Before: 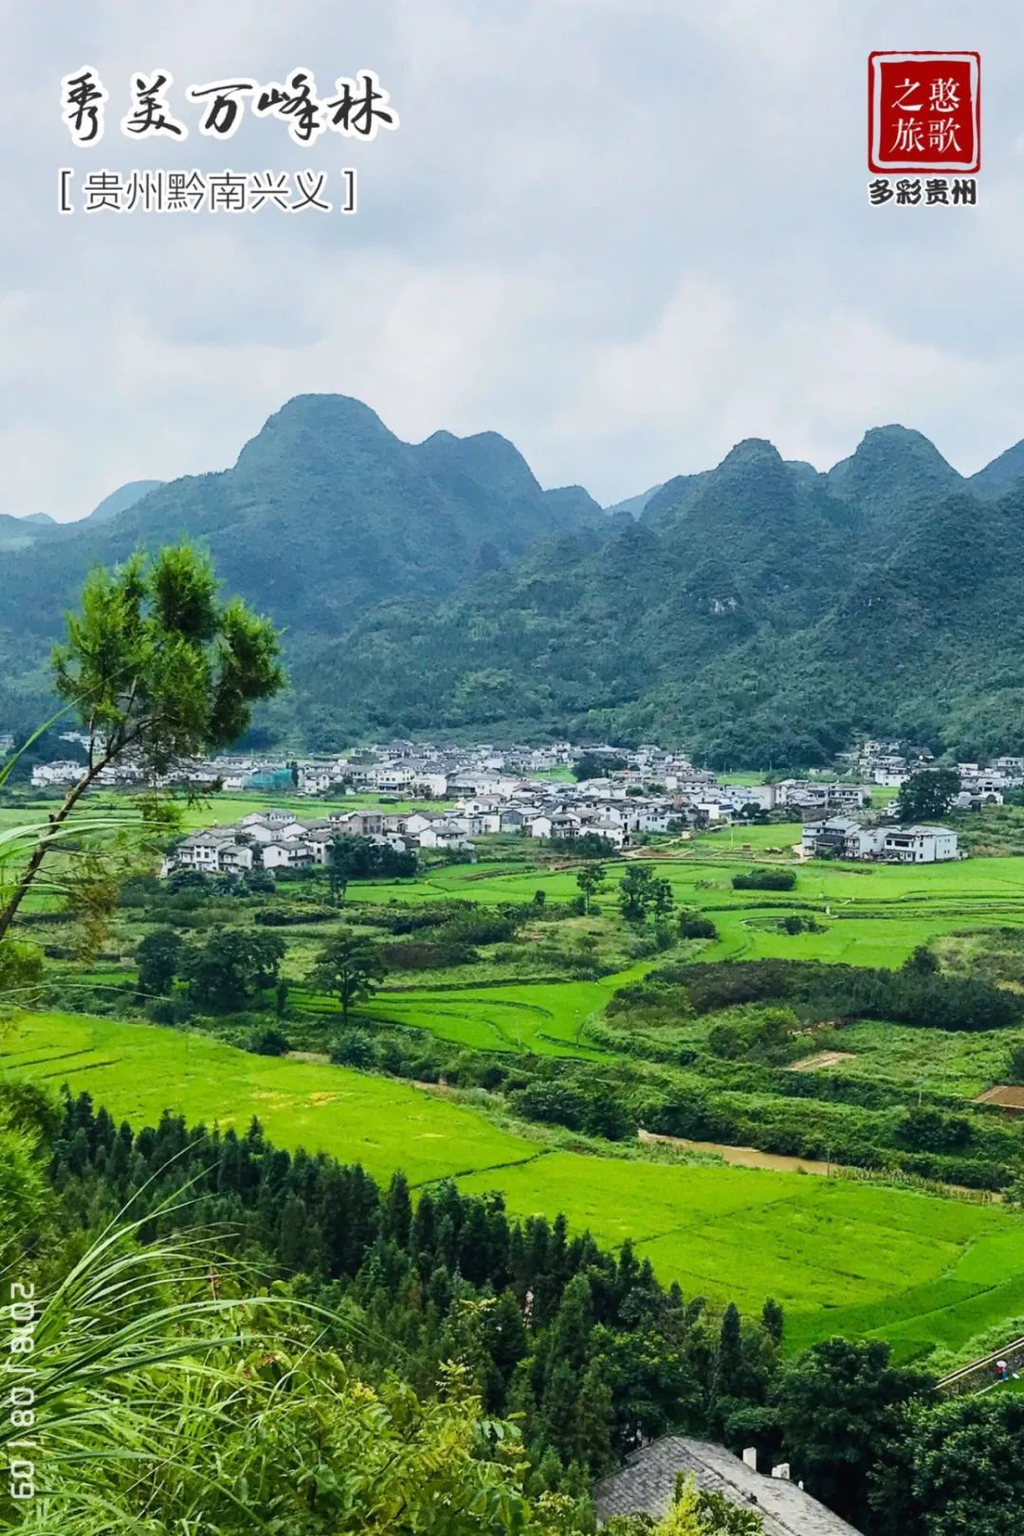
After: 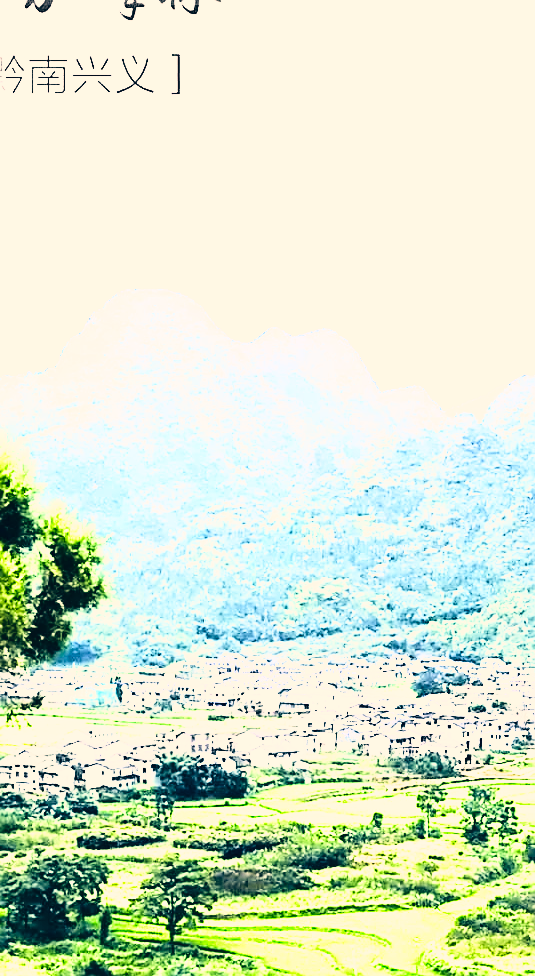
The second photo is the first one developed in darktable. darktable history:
contrast brightness saturation: contrast 0.073
sharpen: on, module defaults
exposure: black level correction 0.001, exposure 1.045 EV, compensate exposure bias true, compensate highlight preservation false
crop: left 17.857%, top 7.881%, right 32.582%, bottom 31.838%
color correction: highlights a* 10.36, highlights b* 14.12, shadows a* -9.71, shadows b* -14.91
tone curve: curves: ch0 [(0, 0) (0.003, 0.001) (0.011, 0.005) (0.025, 0.01) (0.044, 0.016) (0.069, 0.019) (0.1, 0.024) (0.136, 0.03) (0.177, 0.045) (0.224, 0.071) (0.277, 0.122) (0.335, 0.202) (0.399, 0.326) (0.468, 0.471) (0.543, 0.638) (0.623, 0.798) (0.709, 0.913) (0.801, 0.97) (0.898, 0.983) (1, 1)], color space Lab, linked channels, preserve colors none
filmic rgb: middle gray luminance 9.49%, black relative exposure -10.57 EV, white relative exposure 3.45 EV, target black luminance 0%, hardness 5.94, latitude 59.55%, contrast 1.087, highlights saturation mix 4.18%, shadows ↔ highlights balance 28.45%, add noise in highlights 0.001, preserve chrominance no, color science v3 (2019), use custom middle-gray values true, contrast in highlights soft
